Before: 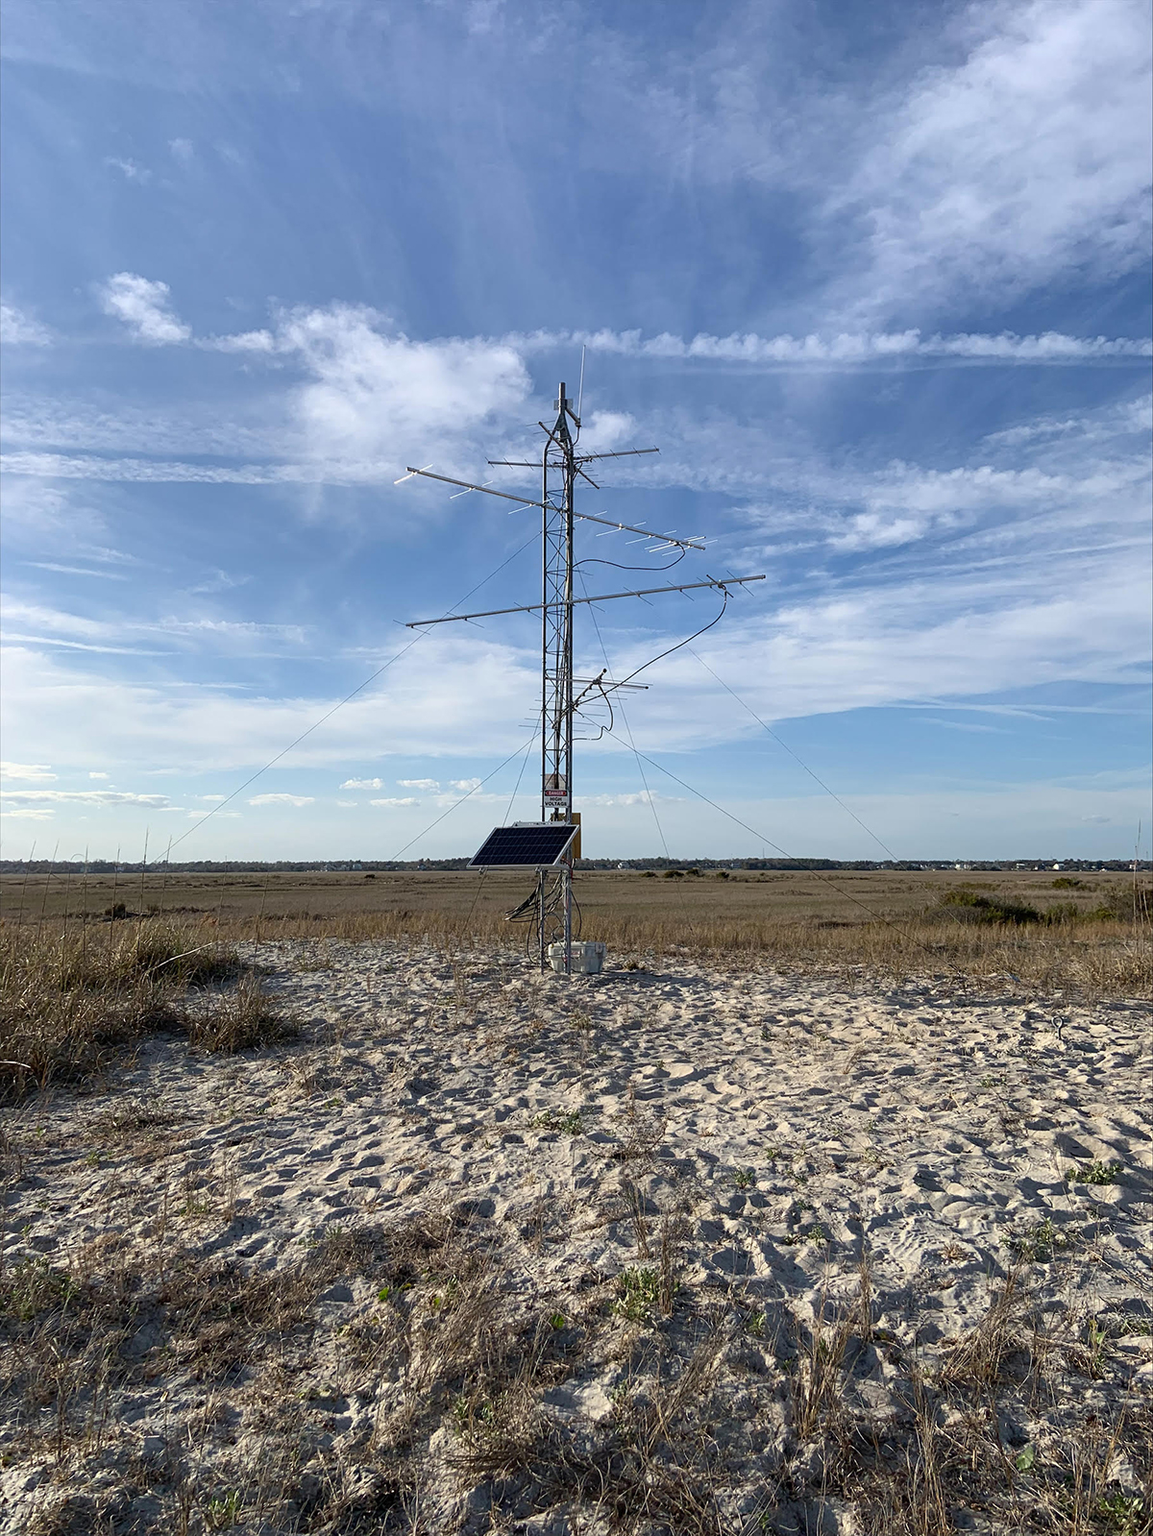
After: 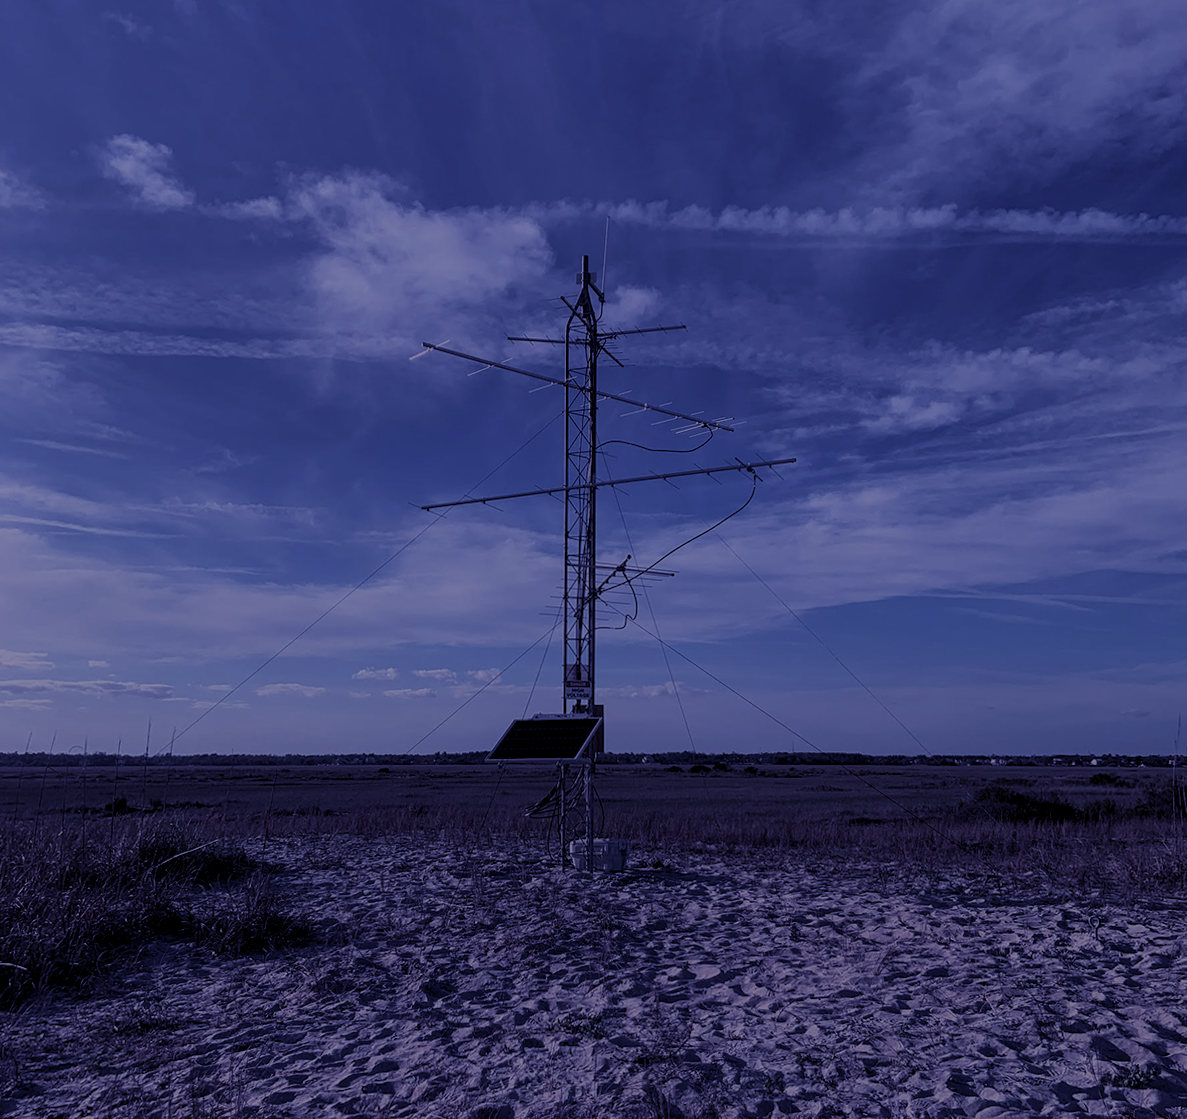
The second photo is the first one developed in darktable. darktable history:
color balance rgb: perceptual saturation grading › global saturation 35%, perceptual saturation grading › highlights -30%, perceptual saturation grading › shadows 35%, perceptual brilliance grading › global brilliance 3%, perceptual brilliance grading › highlights -3%, perceptual brilliance grading › shadows 3%
crop and rotate: top 8.293%, bottom 20.996%
local contrast: on, module defaults
rotate and perspective: rotation 0.174°, lens shift (vertical) 0.013, lens shift (horizontal) 0.019, shear 0.001, automatic cropping original format, crop left 0.007, crop right 0.991, crop top 0.016, crop bottom 0.997
exposure: exposure -2.002 EV, compensate highlight preservation false
color calibration: illuminant custom, x 0.348, y 0.366, temperature 4940.58 K
split-toning: shadows › hue 242.67°, shadows › saturation 0.733, highlights › hue 45.33°, highlights › saturation 0.667, balance -53.304, compress 21.15%
